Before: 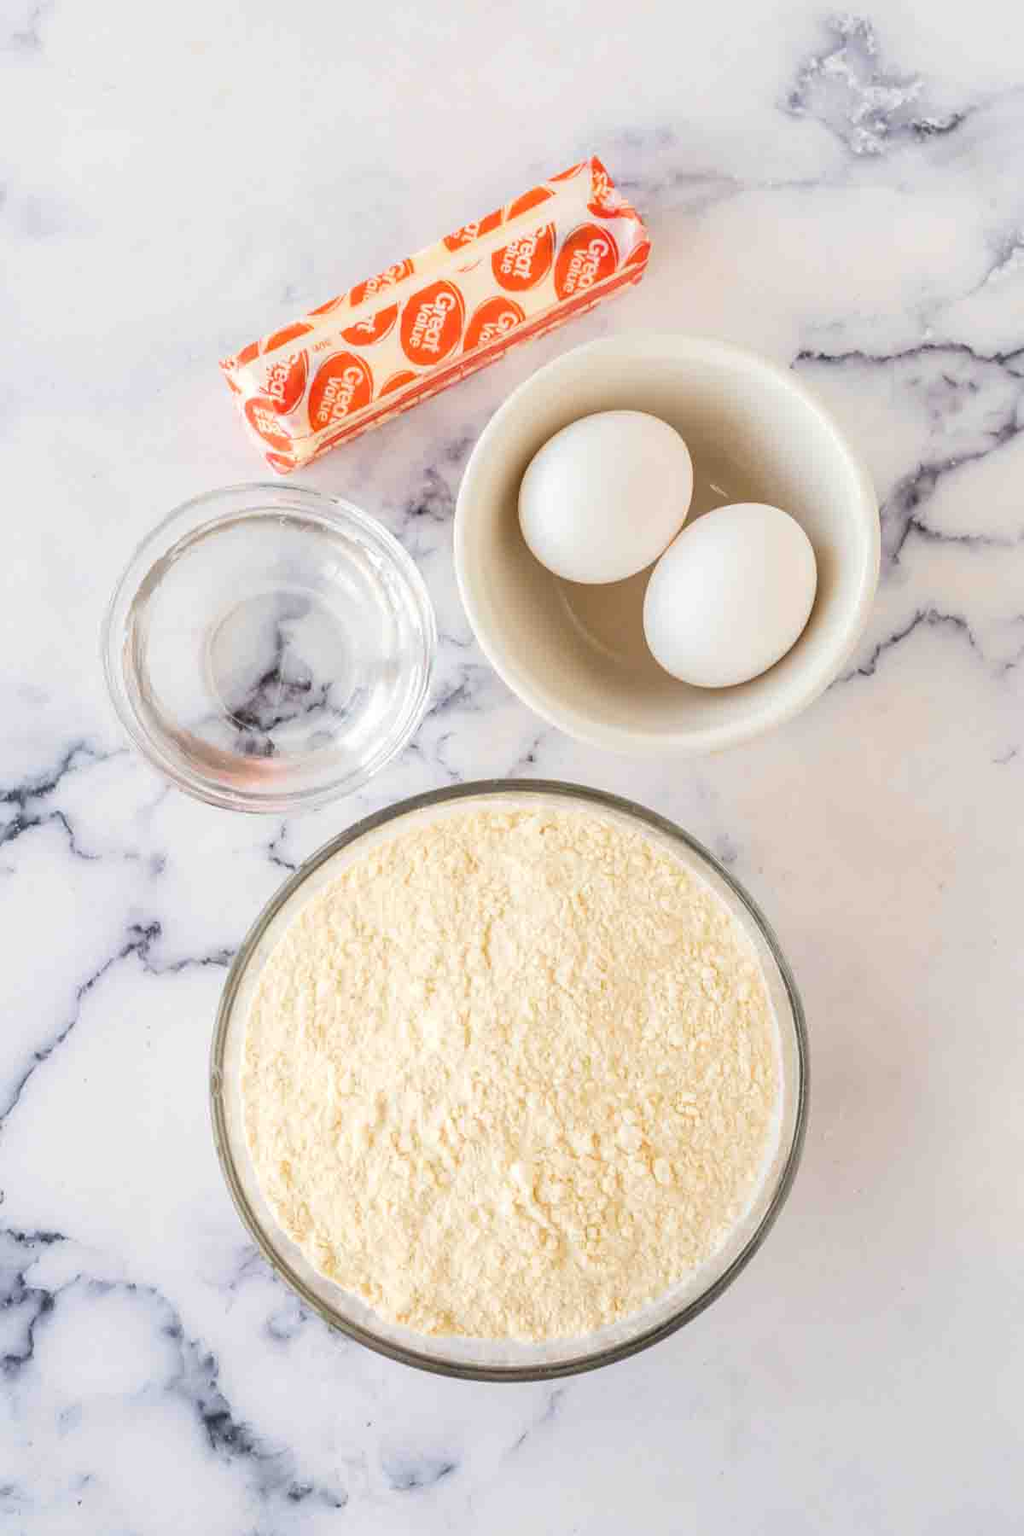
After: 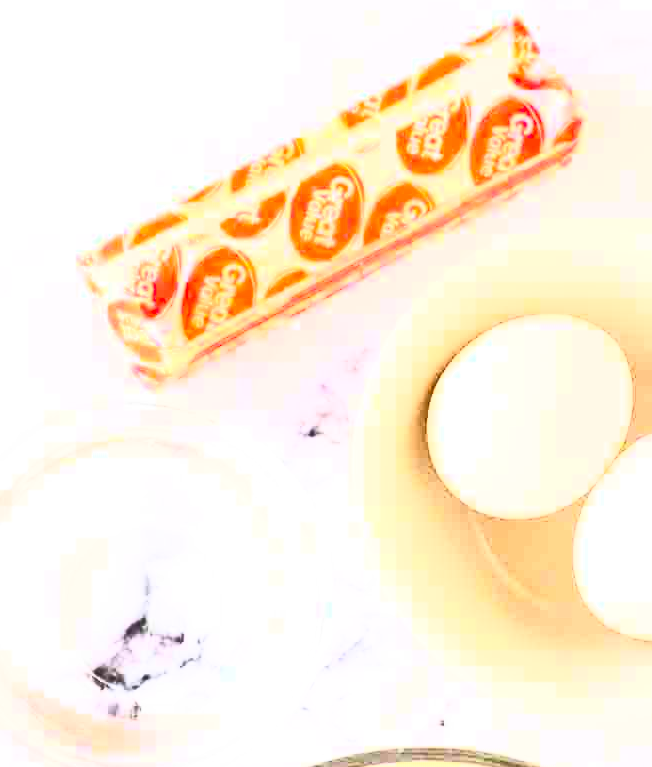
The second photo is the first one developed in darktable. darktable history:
crop: left 15.008%, top 9.234%, right 30.612%, bottom 48.101%
exposure: black level correction 0, exposure 0.499 EV, compensate exposure bias true, compensate highlight preservation false
contrast brightness saturation: contrast 0.821, brightness 0.585, saturation 0.583
